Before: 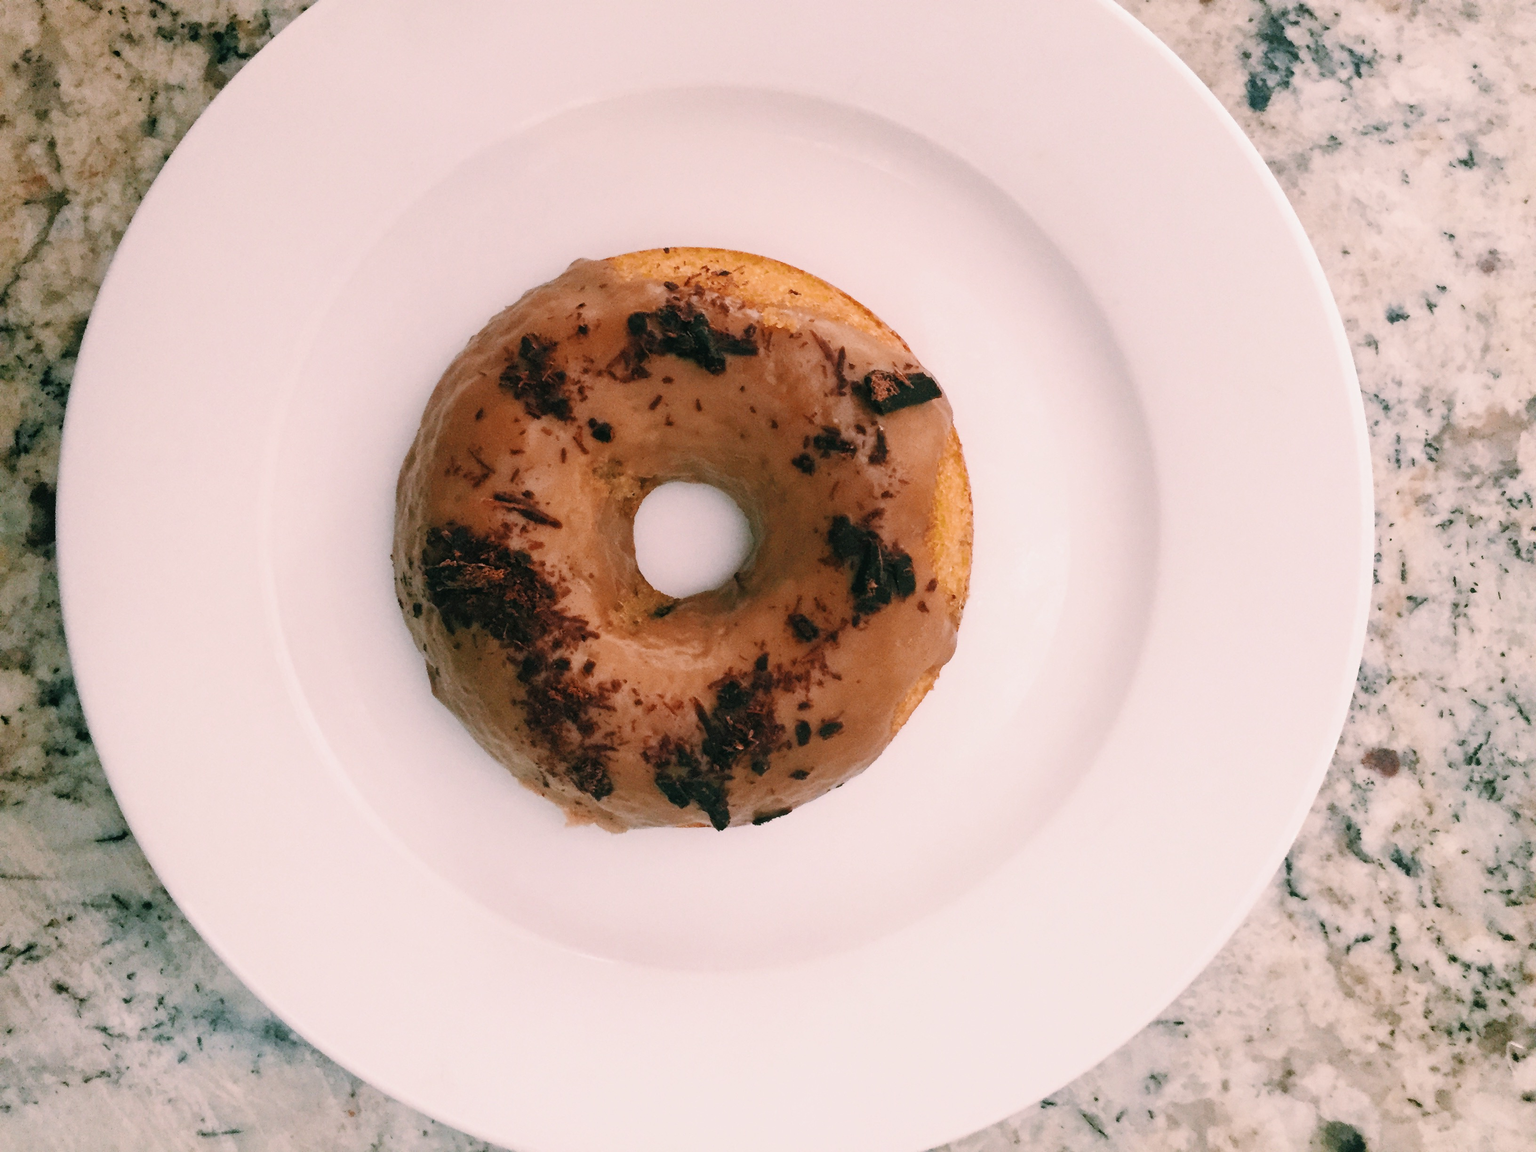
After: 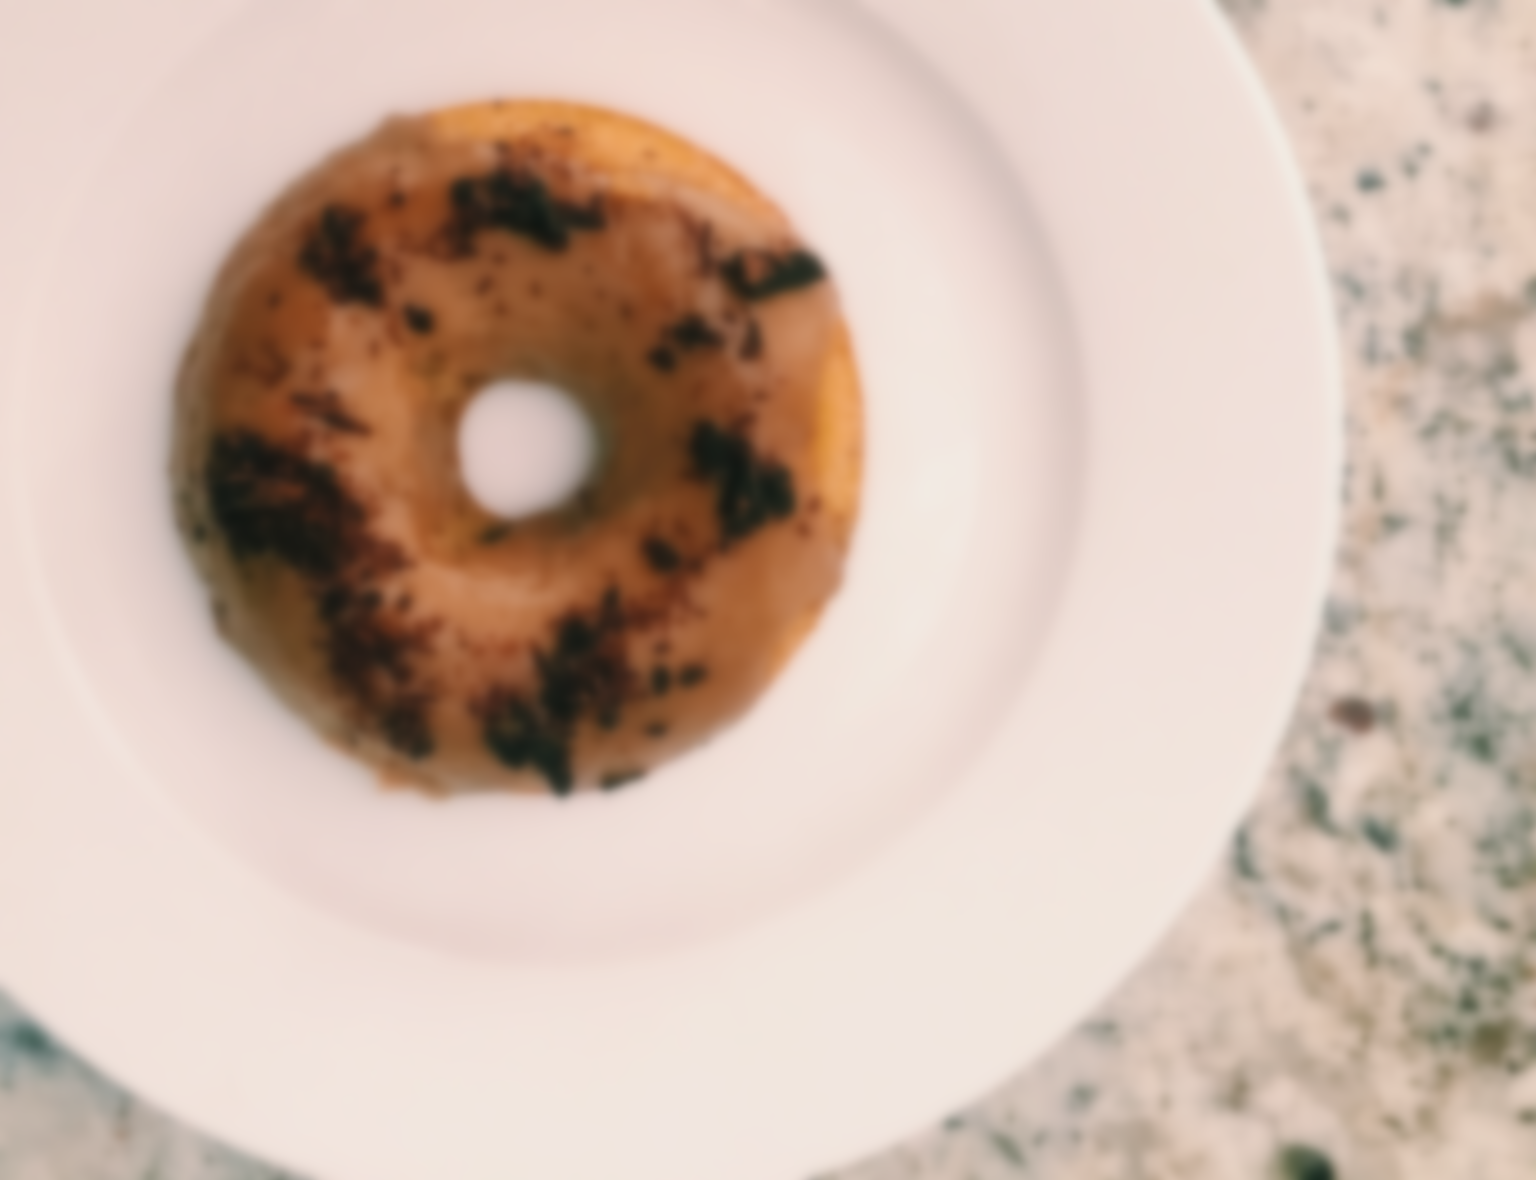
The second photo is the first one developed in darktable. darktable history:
lowpass: on, module defaults
crop: left 16.315%, top 14.246%
color correction: highlights a* -2.68, highlights b* 2.57
